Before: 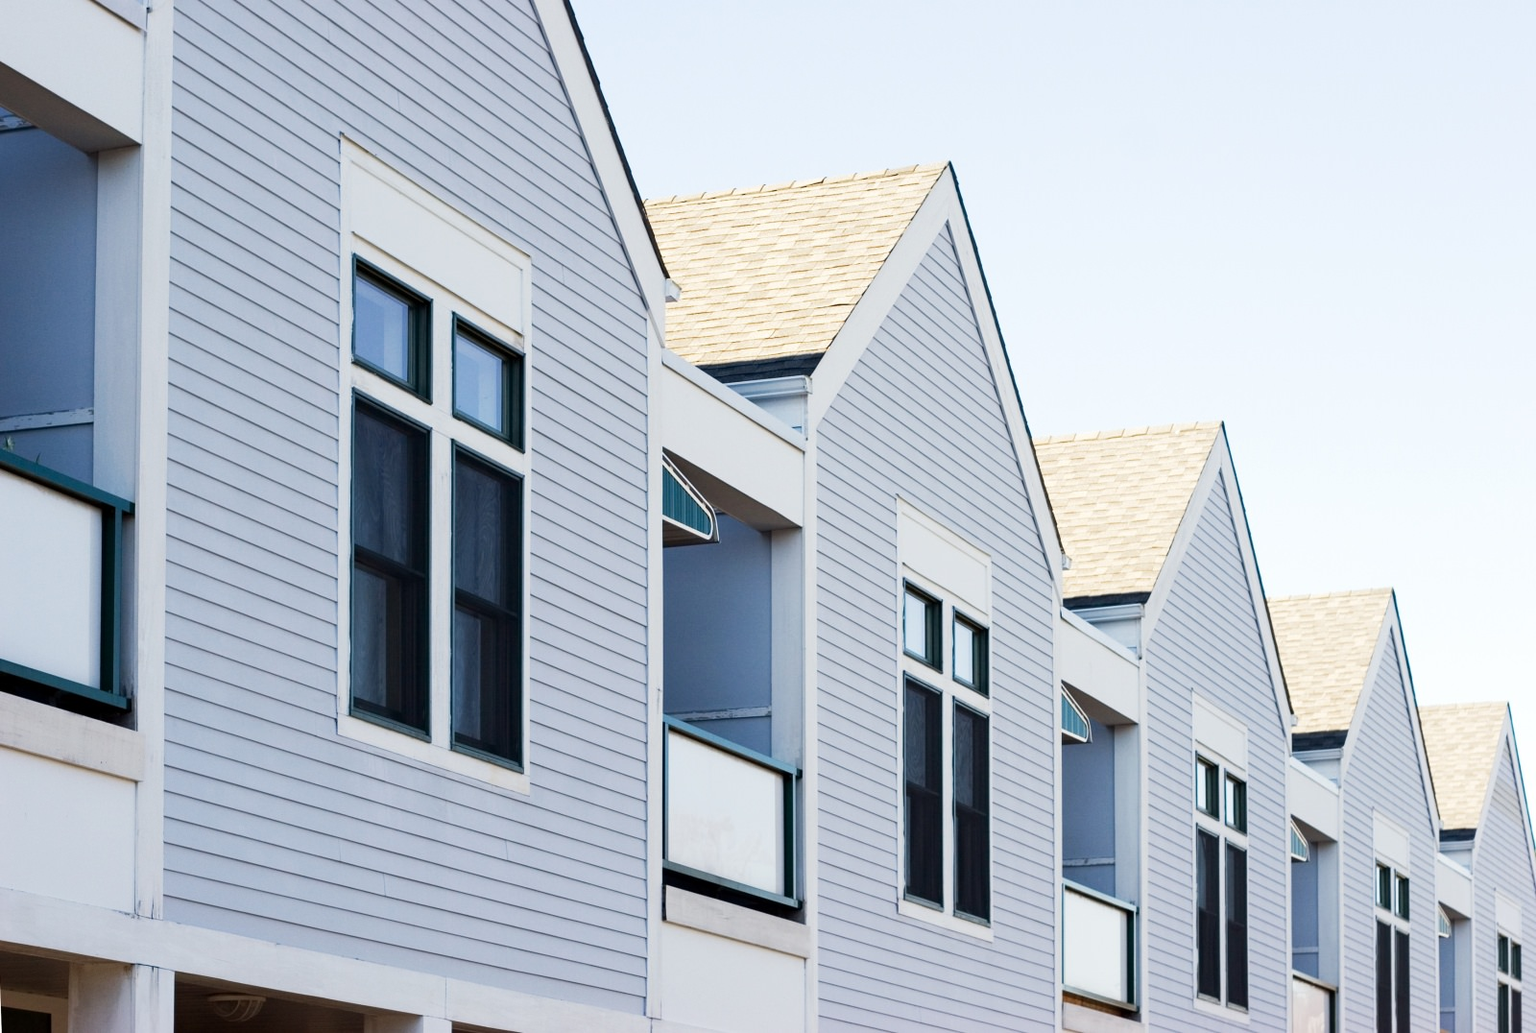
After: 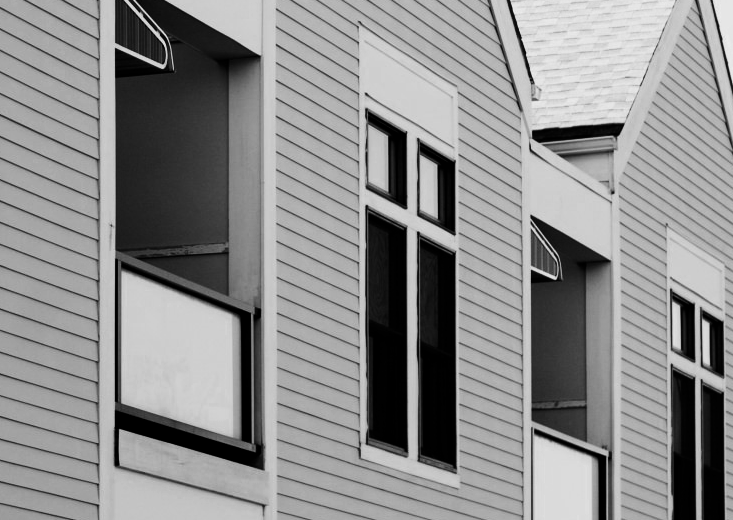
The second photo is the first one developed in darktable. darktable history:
crop: left 35.976%, top 45.819%, right 18.162%, bottom 5.807%
exposure: exposure 1 EV, compensate highlight preservation false
contrast brightness saturation: contrast 0.02, brightness -1, saturation -1
filmic rgb: hardness 4.17
